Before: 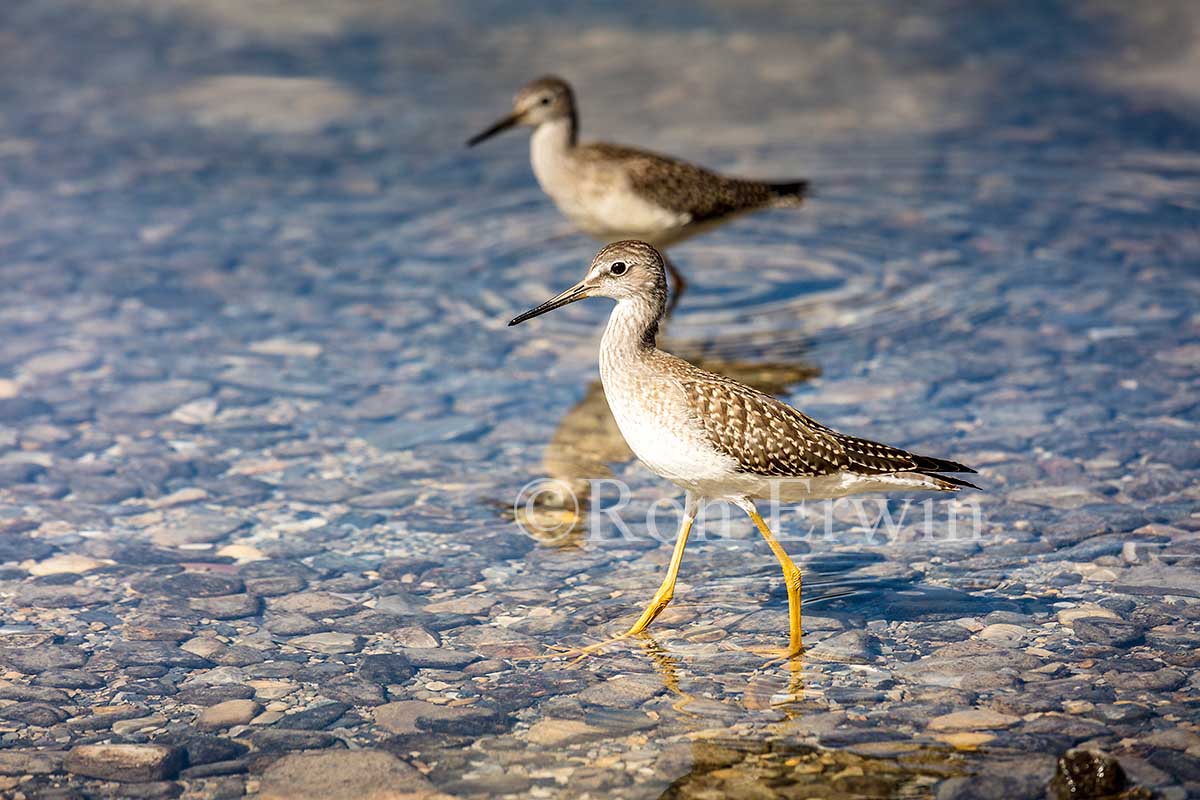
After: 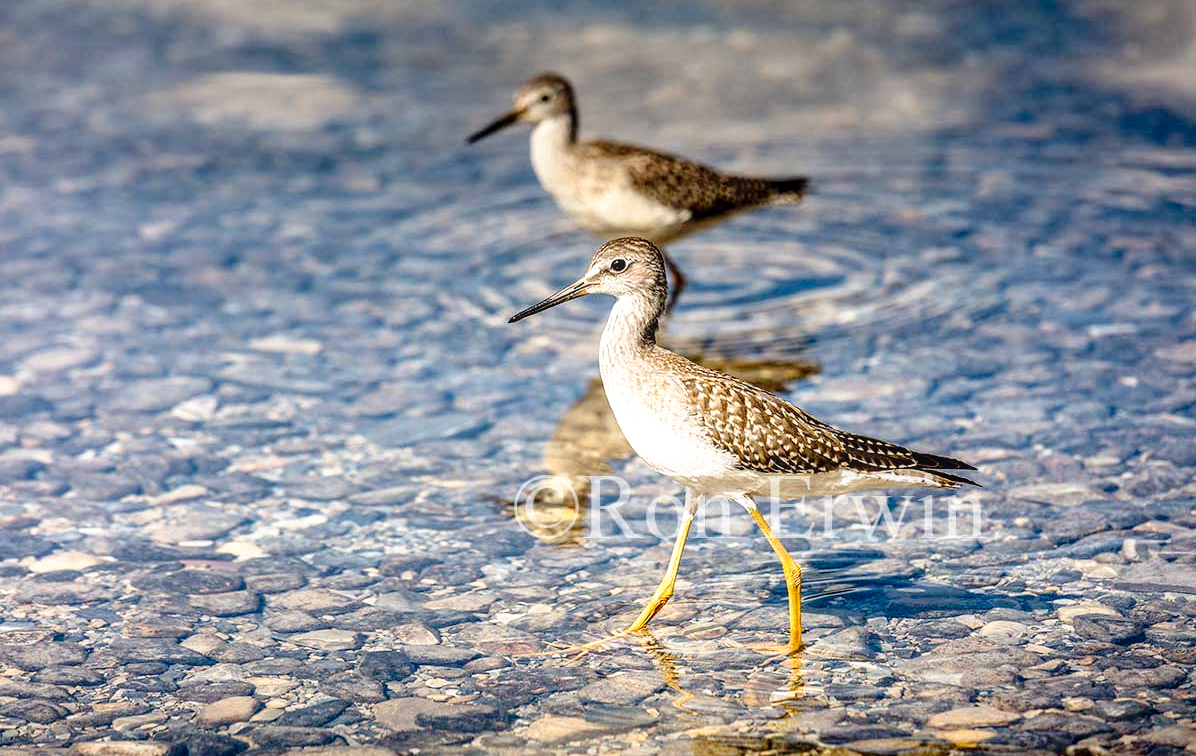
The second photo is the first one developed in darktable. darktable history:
tone curve: curves: ch0 [(0, 0.013) (0.129, 0.1) (0.327, 0.382) (0.489, 0.573) (0.66, 0.748) (0.858, 0.926) (1, 0.977)]; ch1 [(0, 0) (0.353, 0.344) (0.45, 0.46) (0.498, 0.498) (0.521, 0.512) (0.563, 0.559) (0.592, 0.578) (0.647, 0.657) (1, 1)]; ch2 [(0, 0) (0.333, 0.346) (0.375, 0.375) (0.424, 0.43) (0.476, 0.492) (0.502, 0.502) (0.524, 0.531) (0.579, 0.61) (0.612, 0.644) (0.66, 0.715) (1, 1)], preserve colors none
crop: top 0.425%, right 0.255%, bottom 5.015%
local contrast: on, module defaults
